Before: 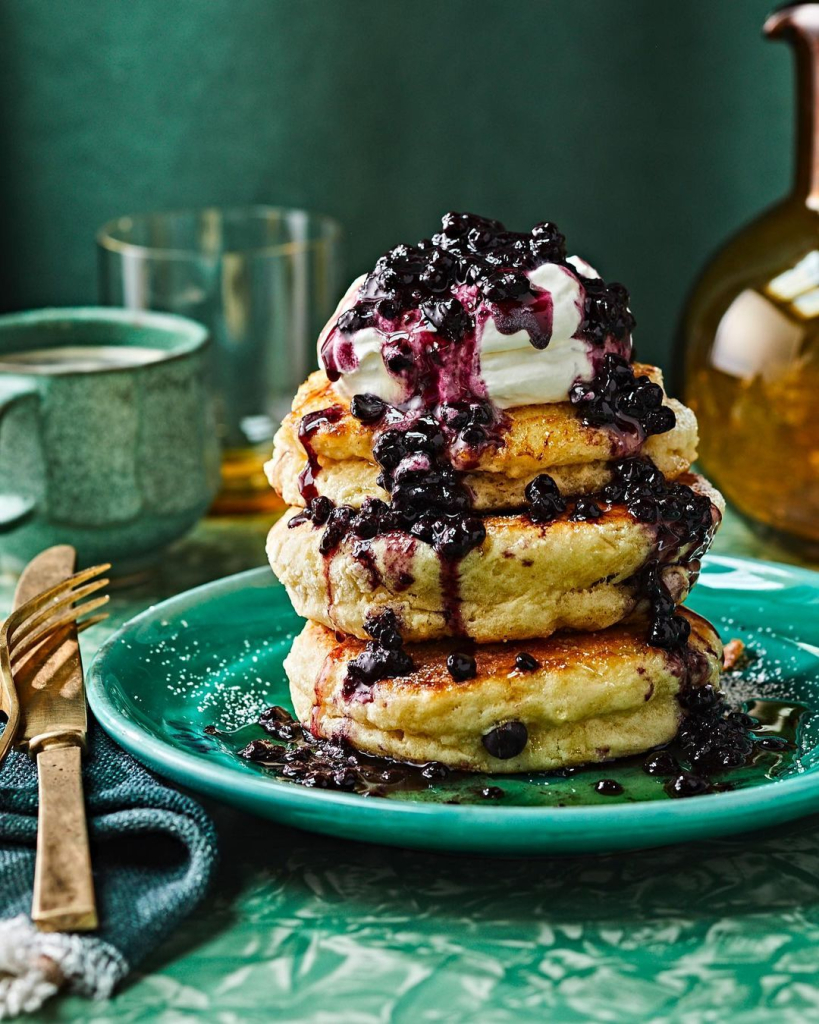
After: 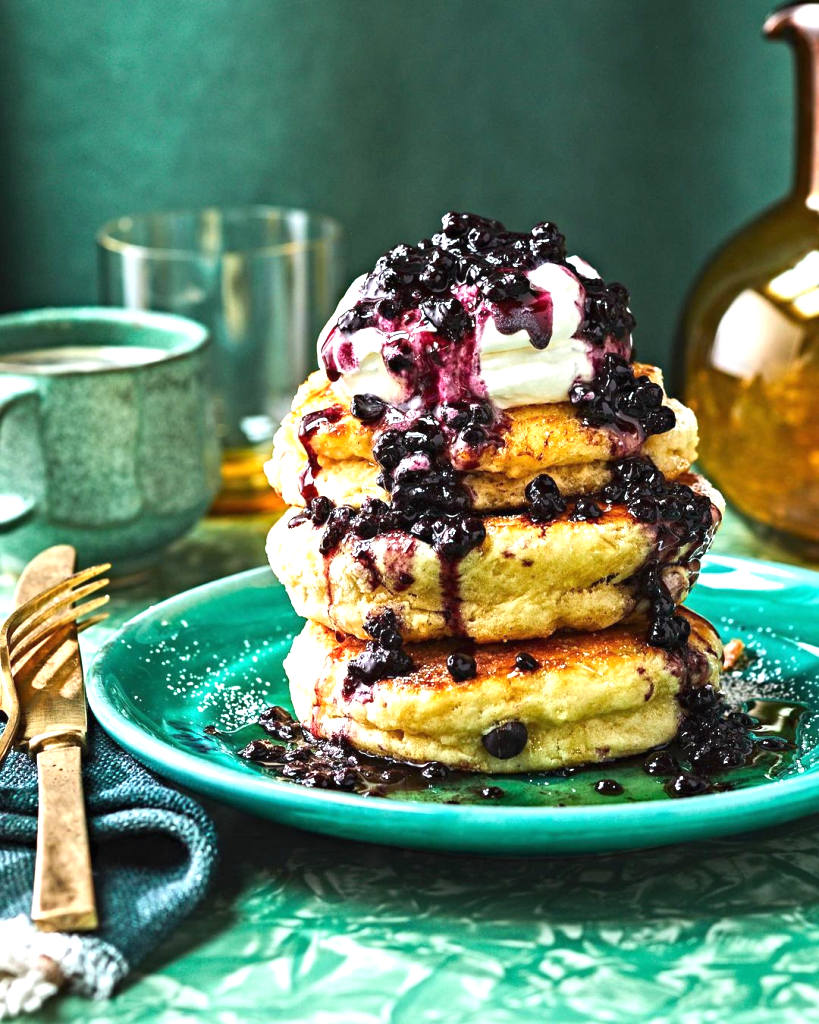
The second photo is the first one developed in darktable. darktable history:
exposure: black level correction 0, exposure 1 EV, compensate exposure bias true, compensate highlight preservation false
white balance: red 0.988, blue 1.017
